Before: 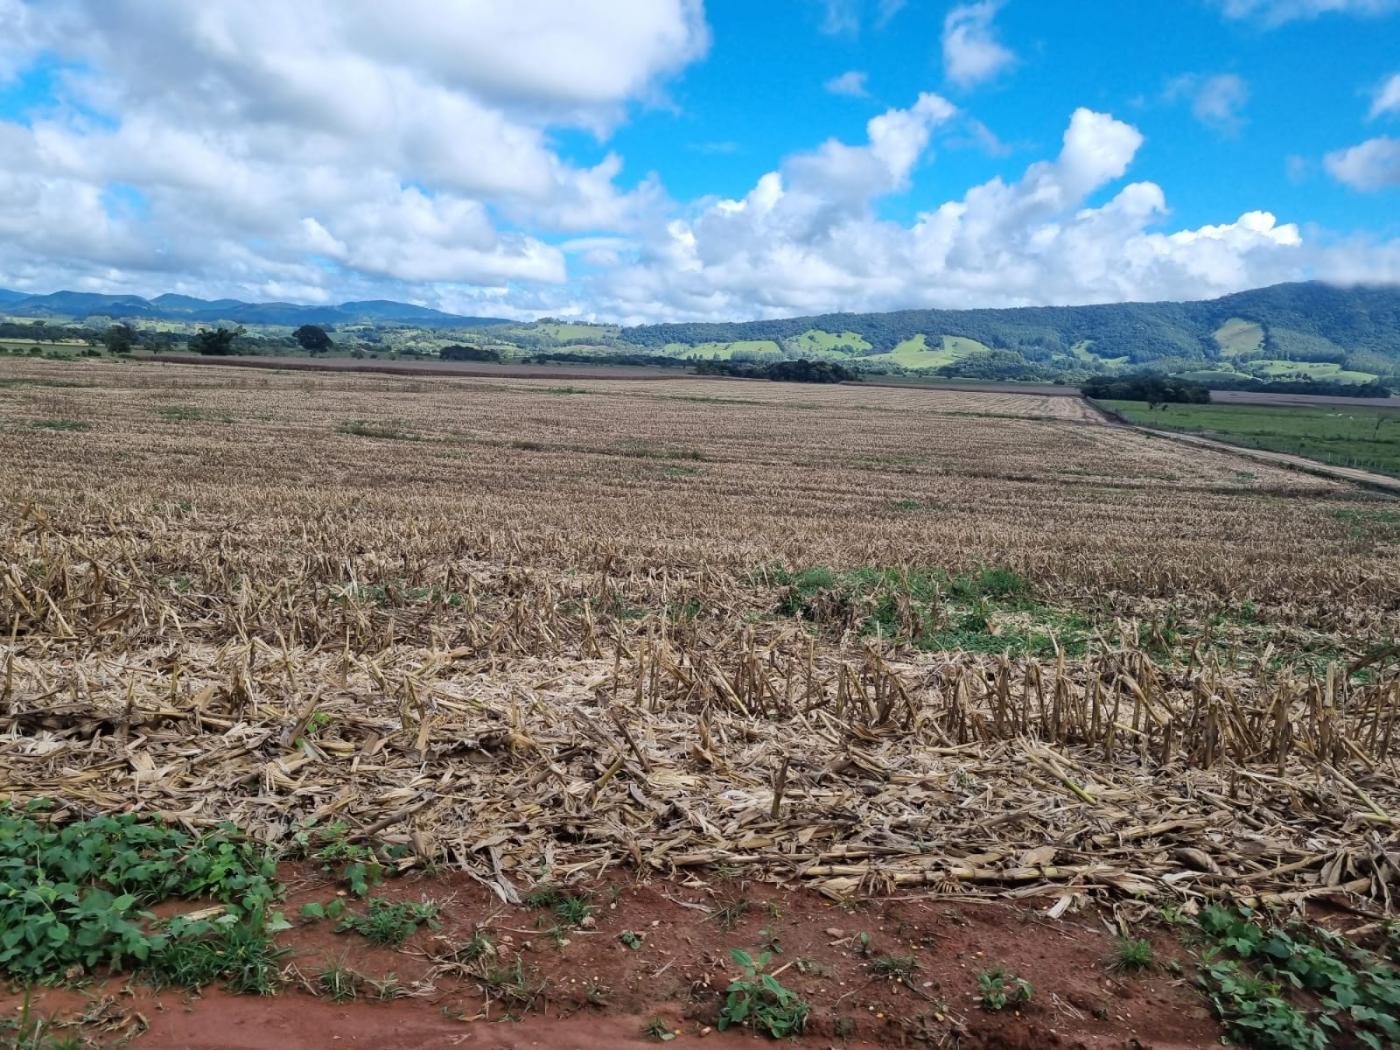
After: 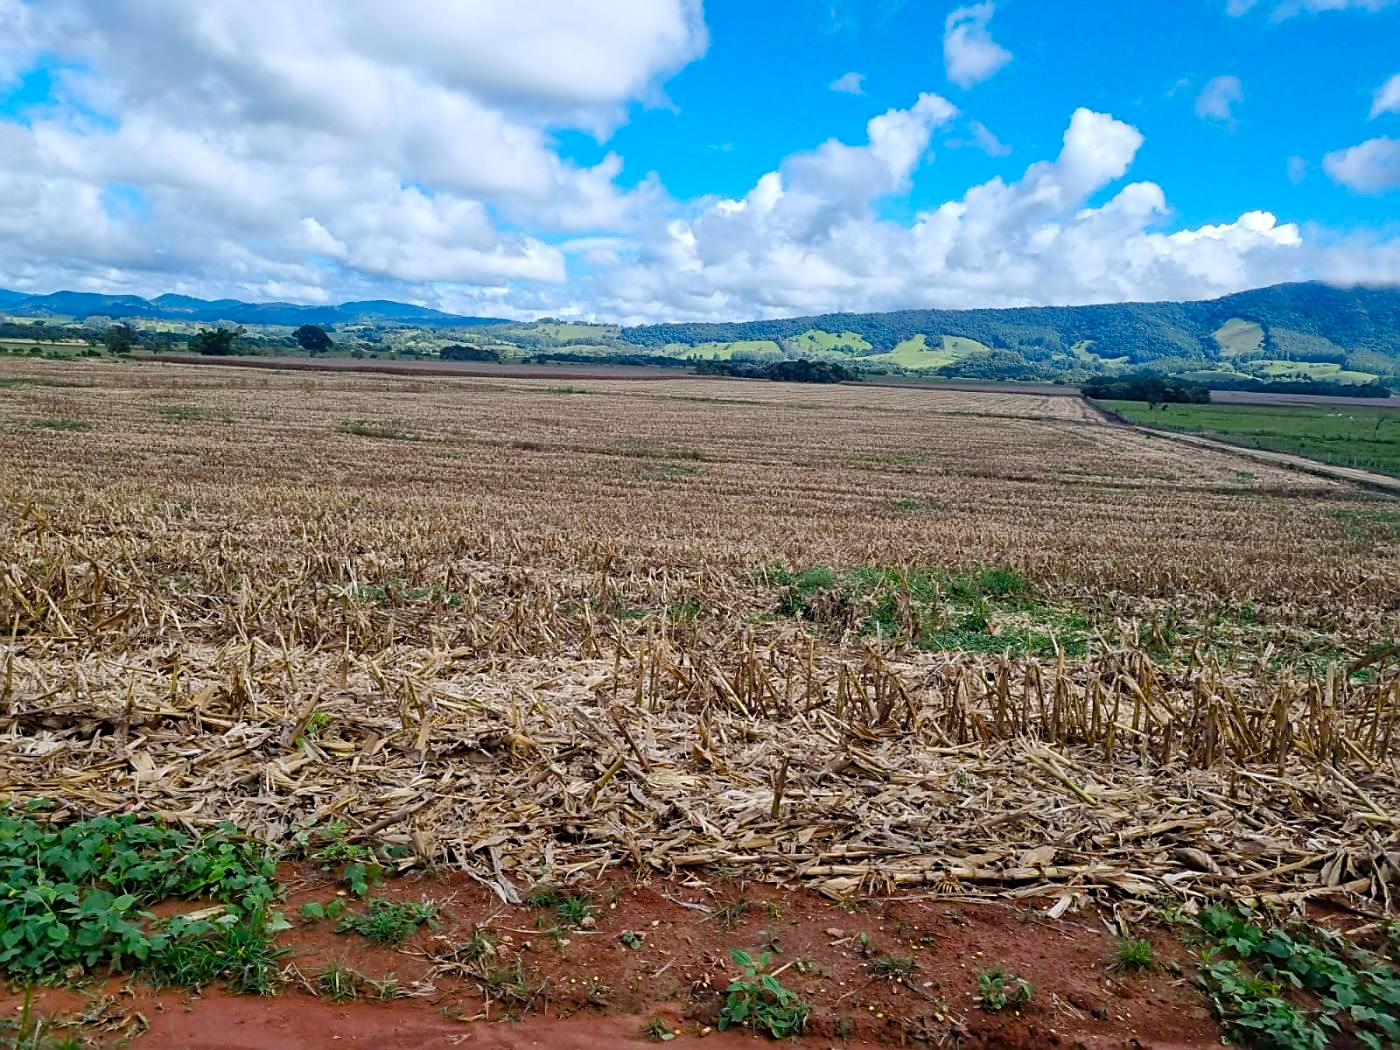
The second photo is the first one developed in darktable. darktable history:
color balance rgb: linear chroma grading › global chroma 5.749%, perceptual saturation grading › global saturation 20%, perceptual saturation grading › highlights -25.312%, perceptual saturation grading › shadows 49.937%
sharpen: on, module defaults
